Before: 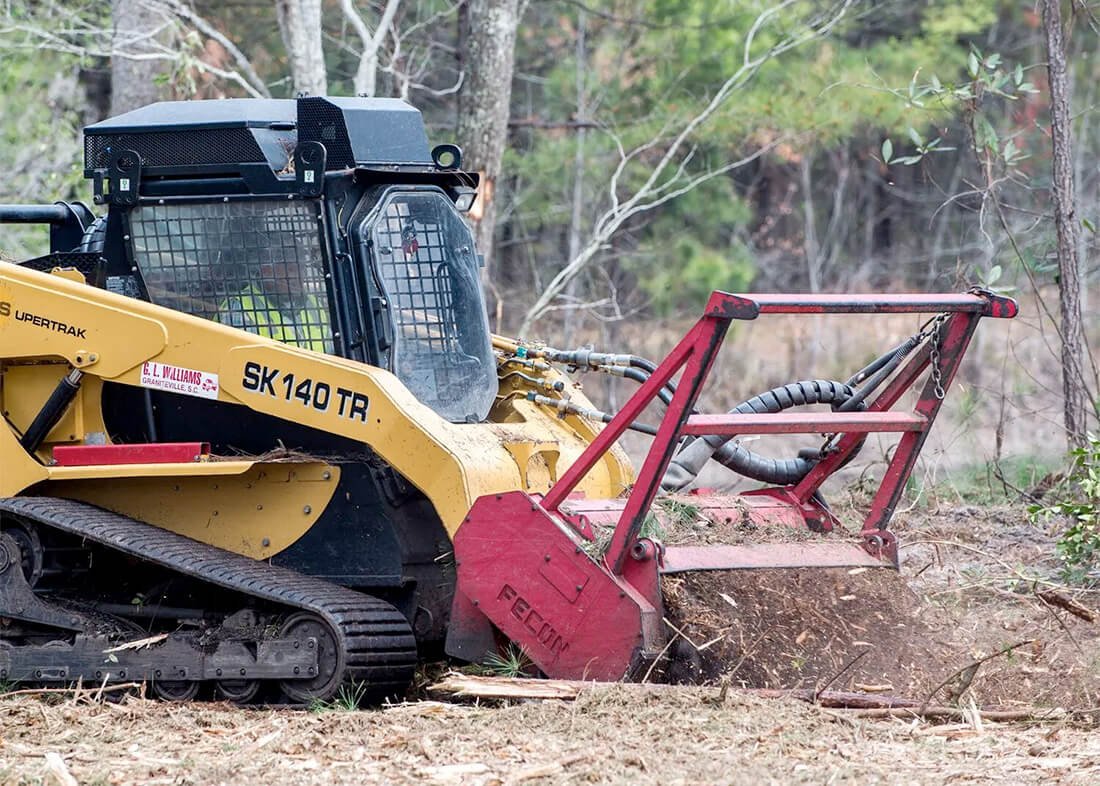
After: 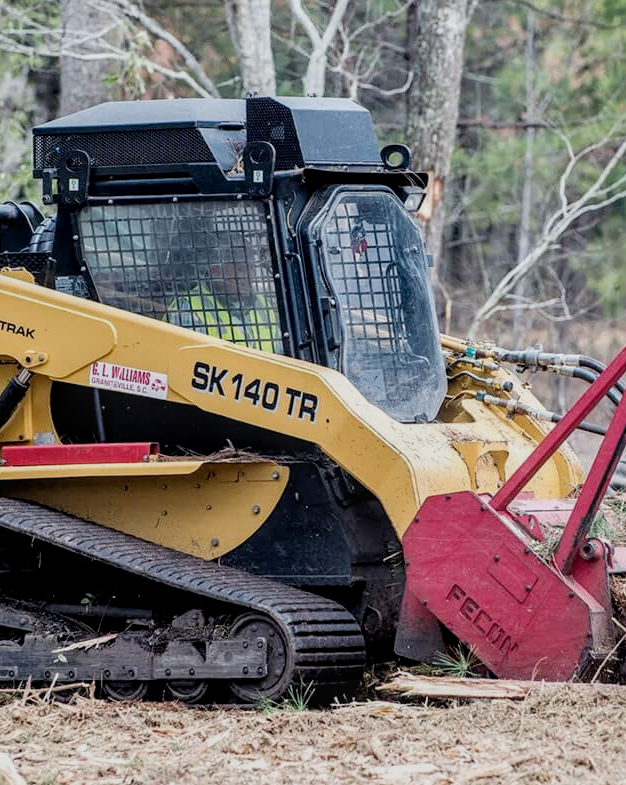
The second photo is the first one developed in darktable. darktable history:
crop: left 4.658%, right 38.407%
filmic rgb: middle gray luminance 18.41%, black relative exposure -11.11 EV, white relative exposure 3.7 EV, target black luminance 0%, hardness 5.88, latitude 56.53%, contrast 0.964, shadows ↔ highlights balance 49.65%
local contrast: on, module defaults
